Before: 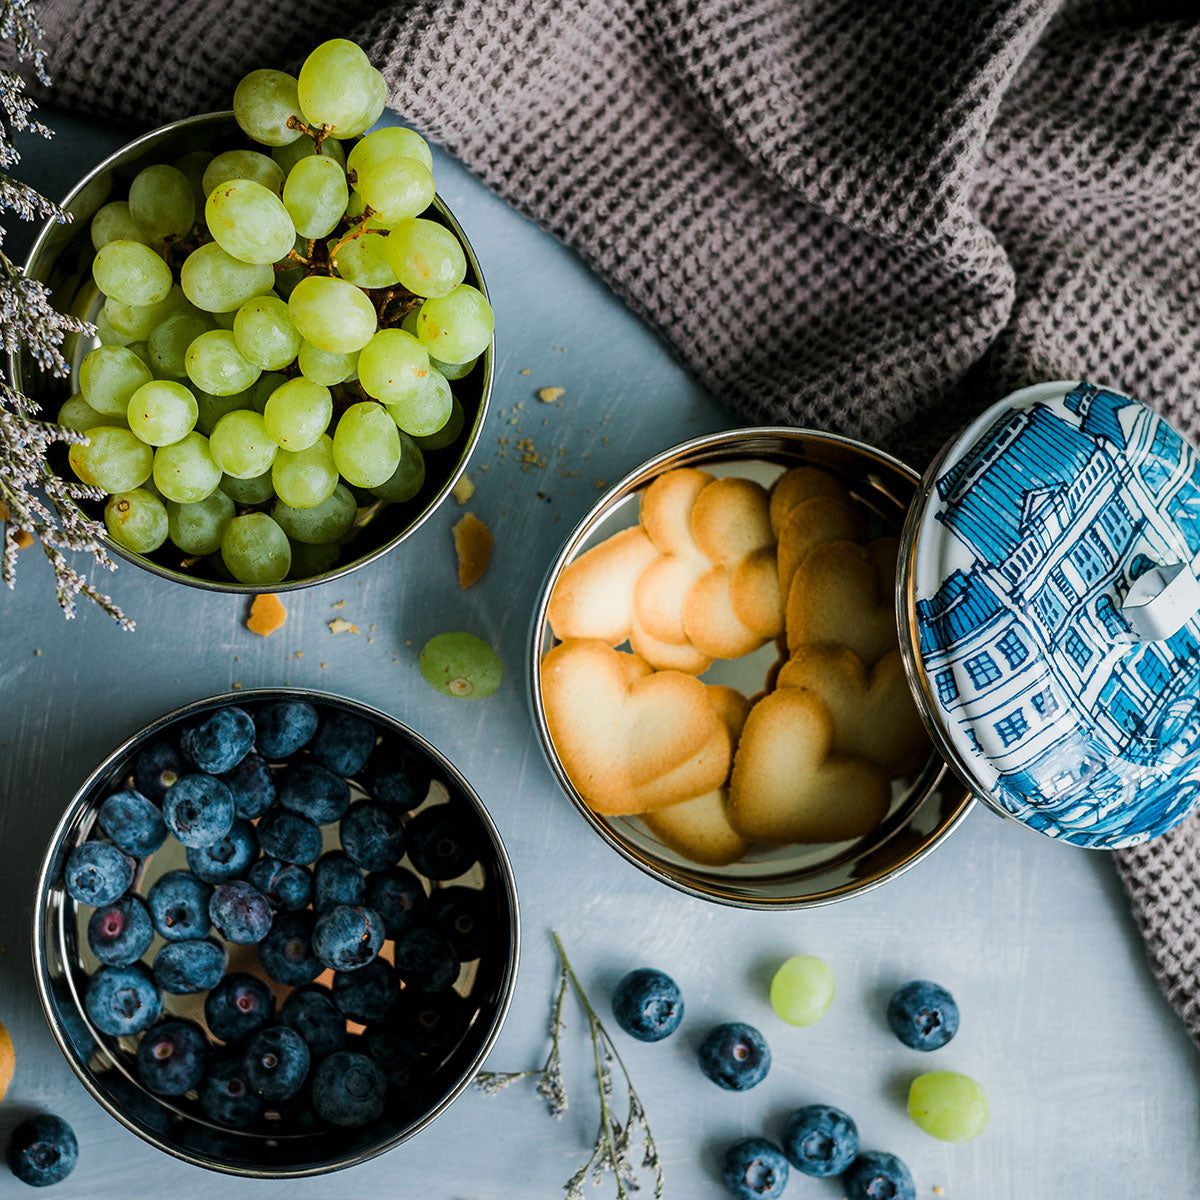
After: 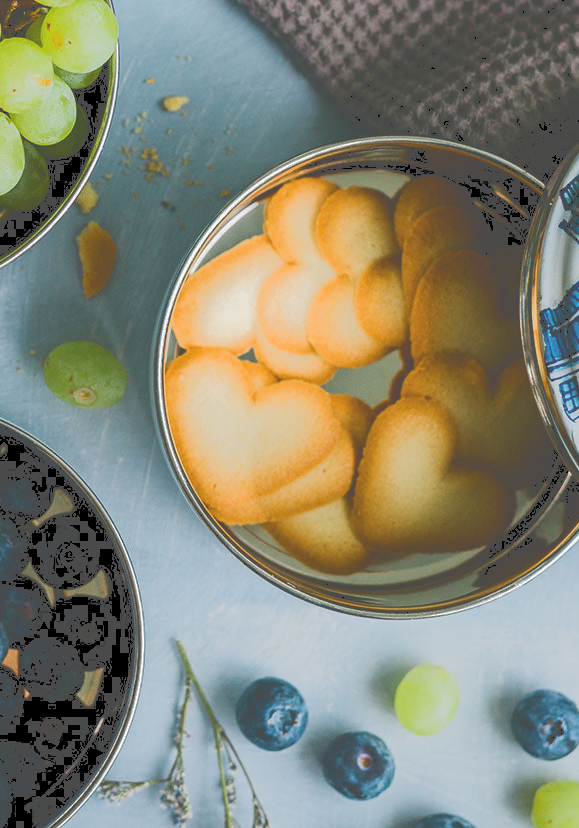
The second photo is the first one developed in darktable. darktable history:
crop: left 31.398%, top 24.328%, right 20.329%, bottom 6.595%
tone curve: curves: ch0 [(0, 0) (0.003, 0.313) (0.011, 0.317) (0.025, 0.317) (0.044, 0.322) (0.069, 0.327) (0.1, 0.335) (0.136, 0.347) (0.177, 0.364) (0.224, 0.384) (0.277, 0.421) (0.335, 0.459) (0.399, 0.501) (0.468, 0.554) (0.543, 0.611) (0.623, 0.679) (0.709, 0.751) (0.801, 0.804) (0.898, 0.844) (1, 1)], color space Lab, independent channels, preserve colors none
exposure: compensate exposure bias true, compensate highlight preservation false
